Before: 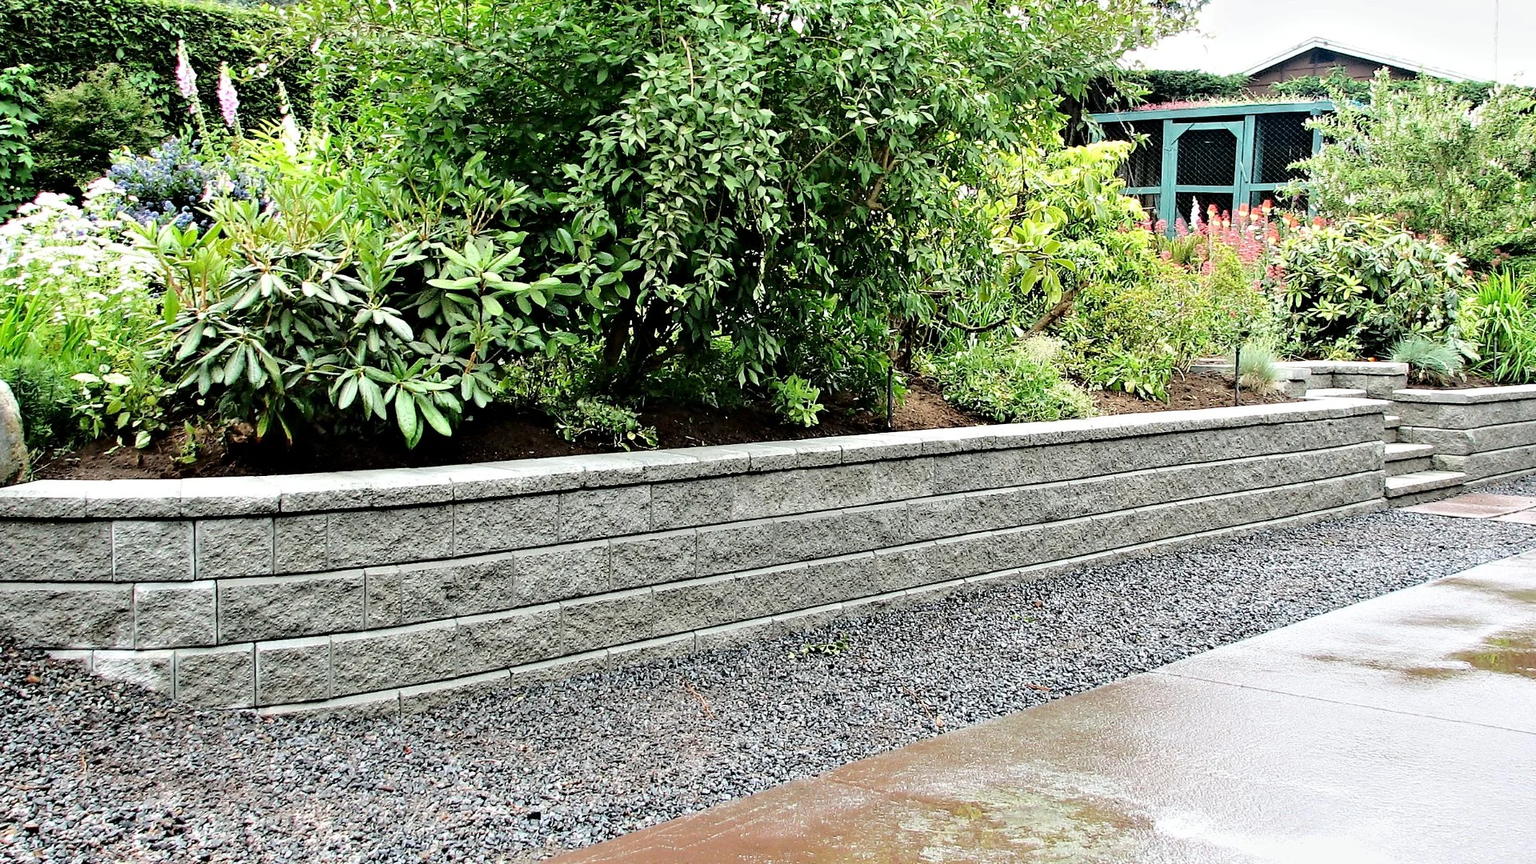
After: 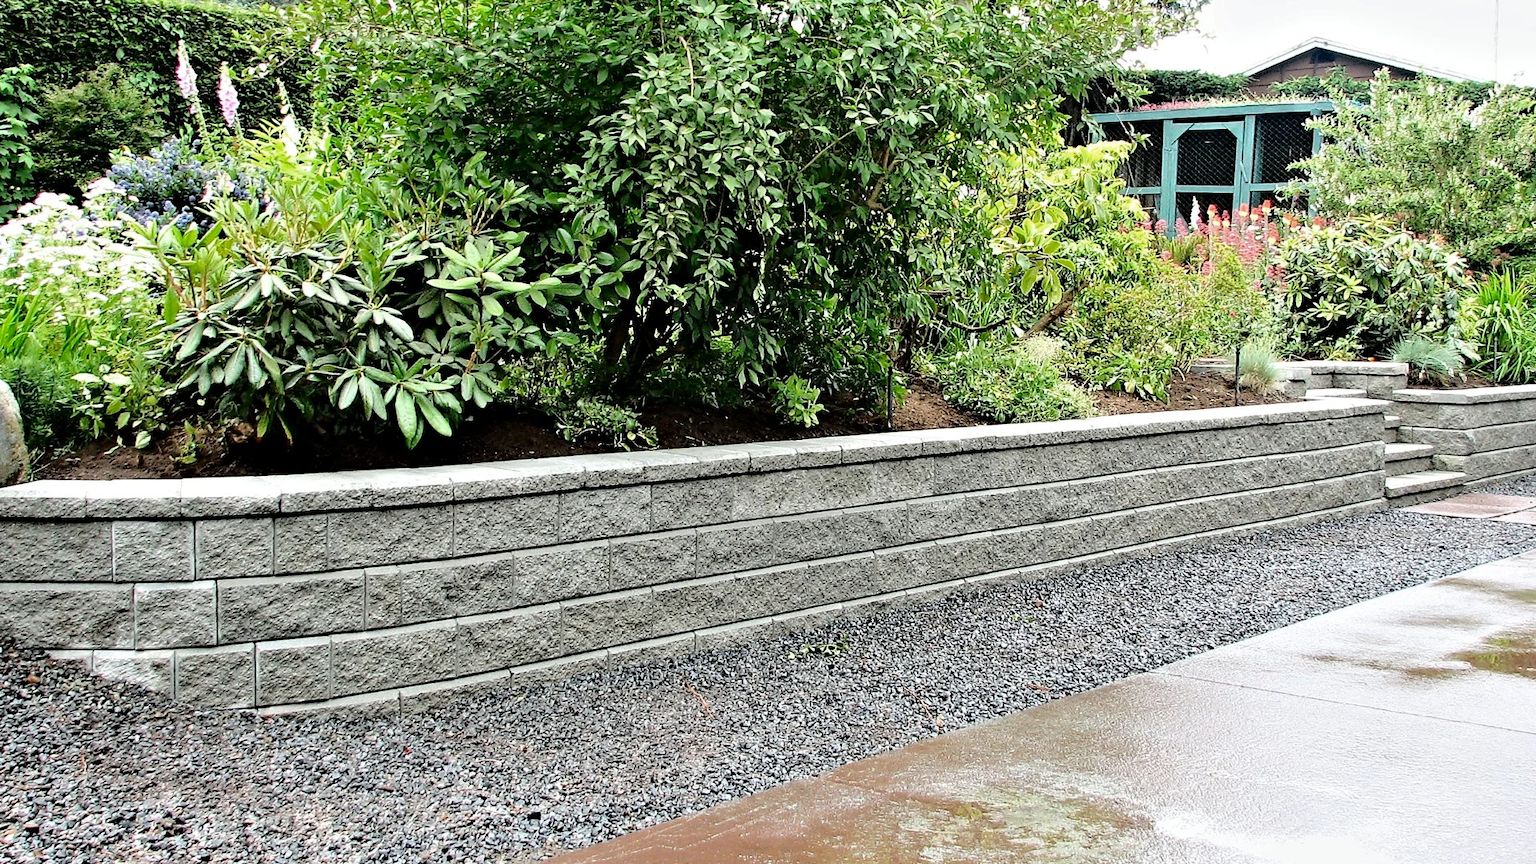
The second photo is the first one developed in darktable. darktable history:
color balance rgb: linear chroma grading › global chroma -15.933%, perceptual saturation grading › global saturation 12.793%, saturation formula JzAzBz (2021)
